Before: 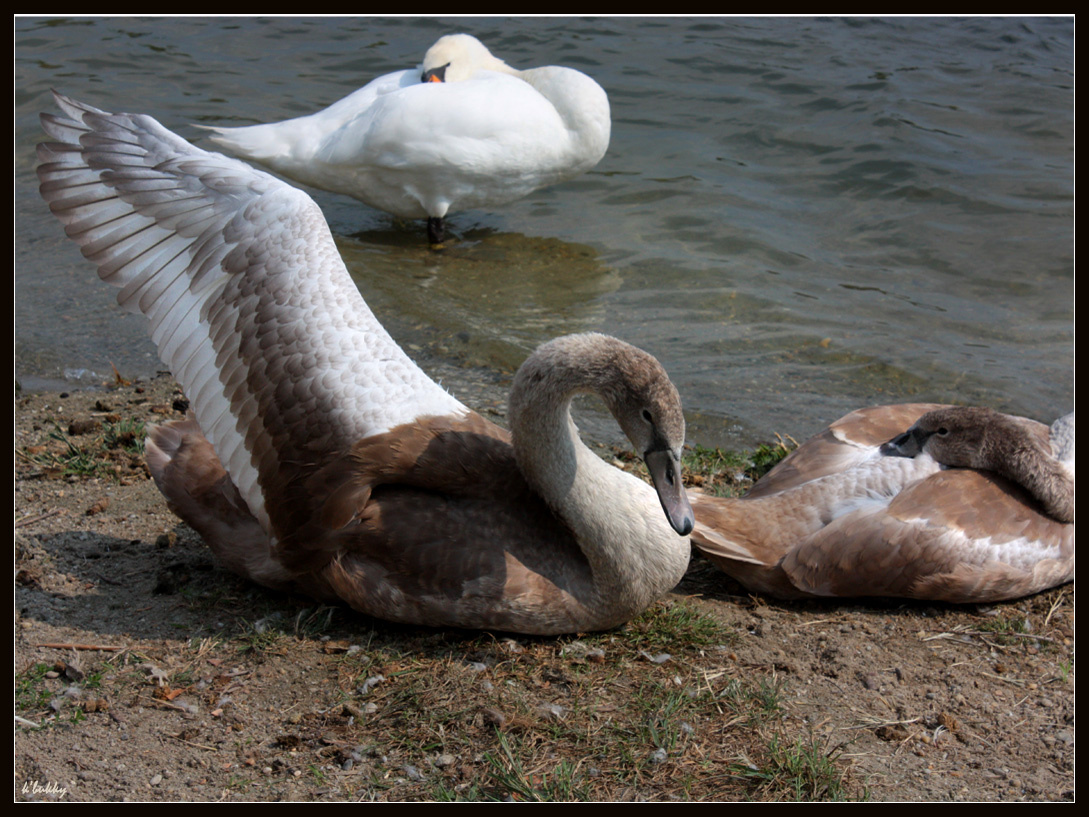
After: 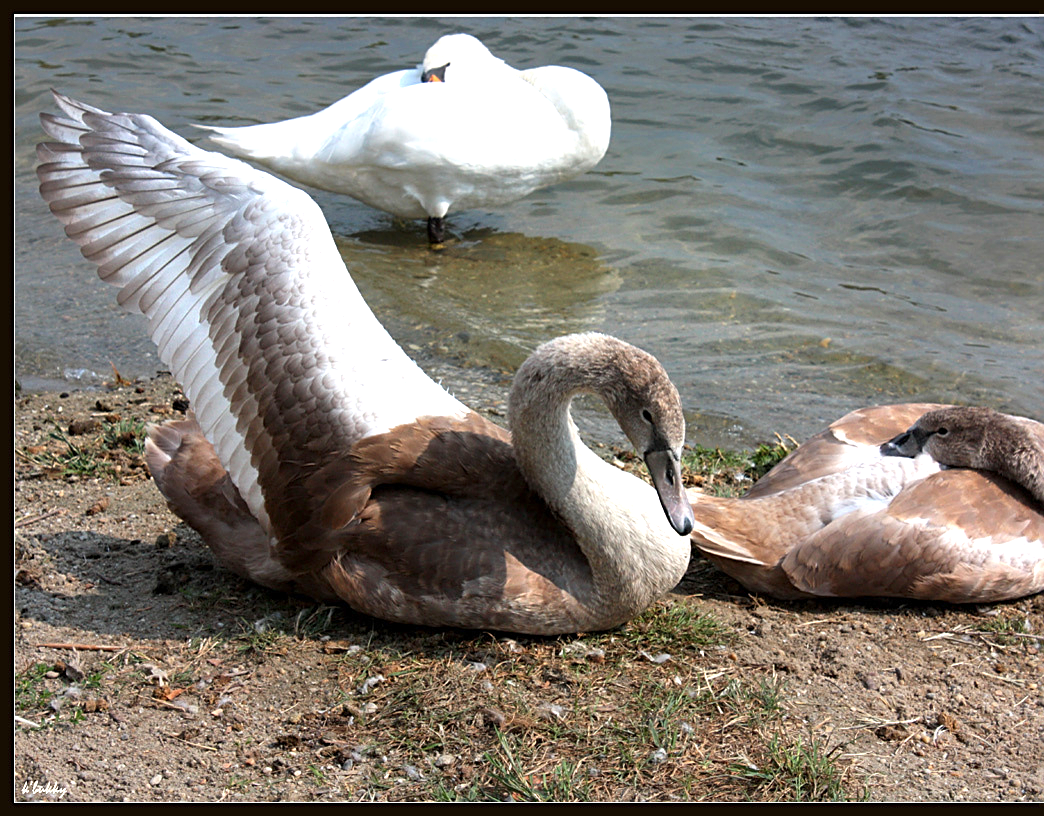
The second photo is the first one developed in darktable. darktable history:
exposure: exposure 1 EV, compensate highlight preservation false
crop: right 4.126%, bottom 0.031%
sharpen: on, module defaults
